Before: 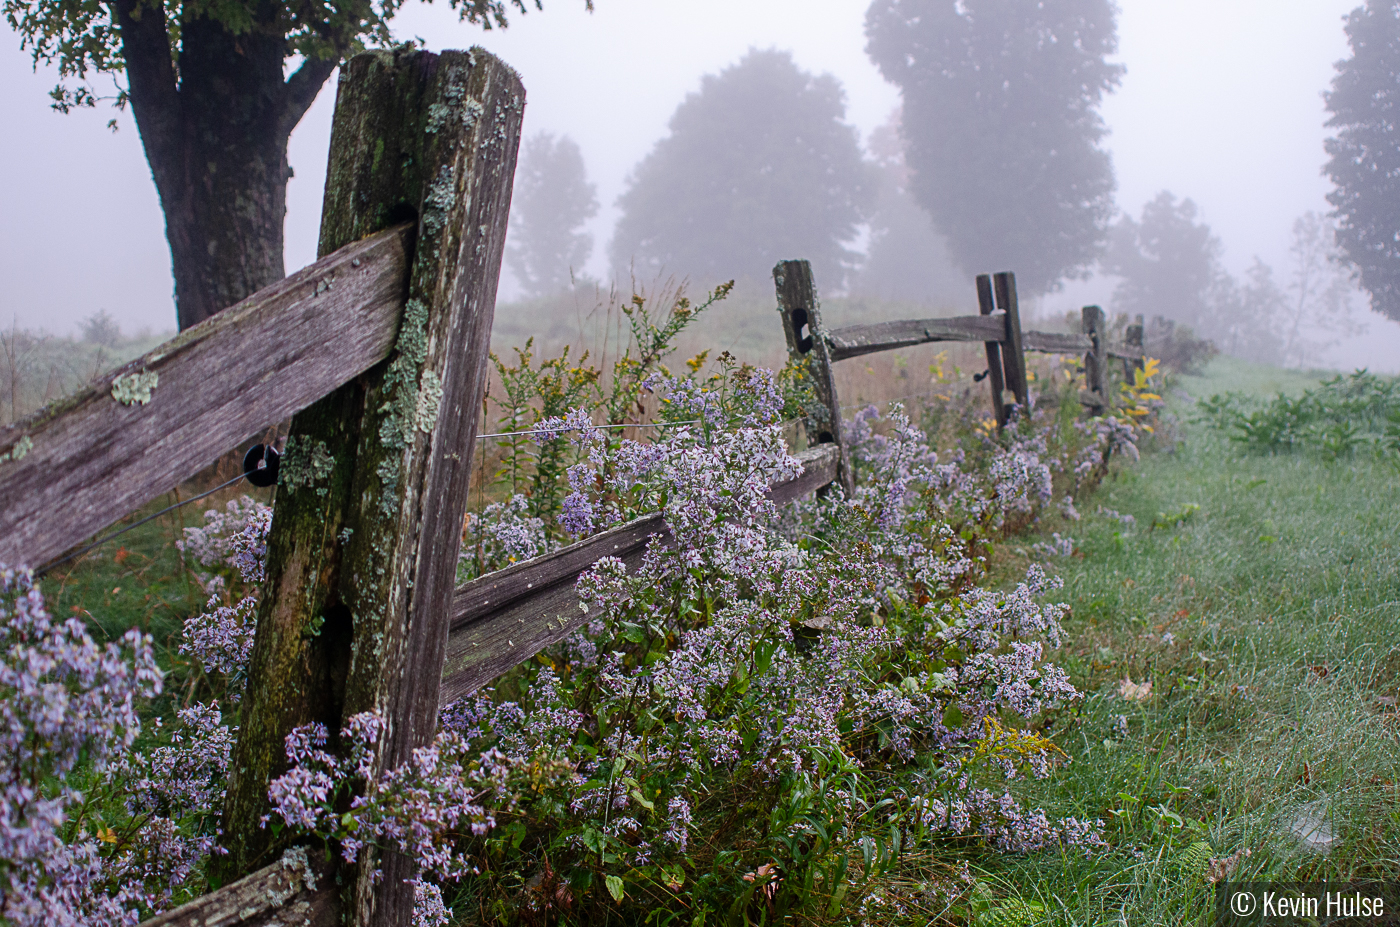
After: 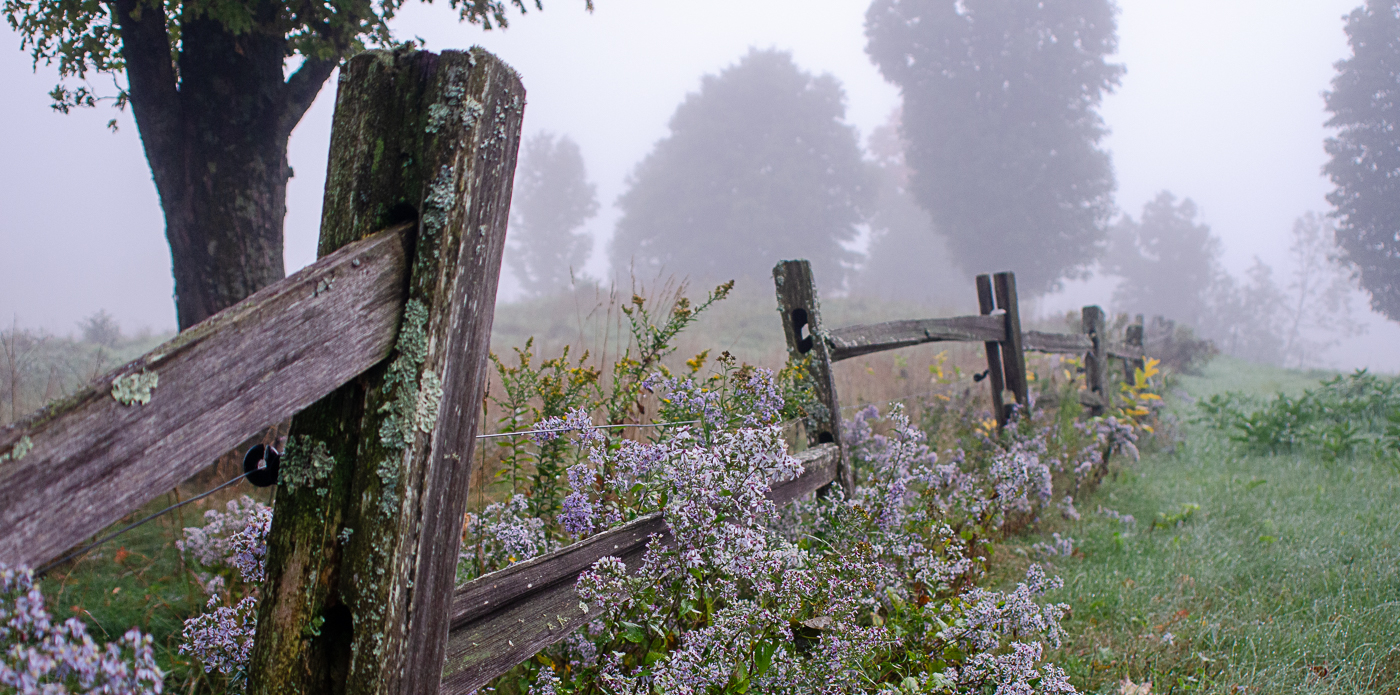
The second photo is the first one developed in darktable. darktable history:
crop: bottom 24.925%
